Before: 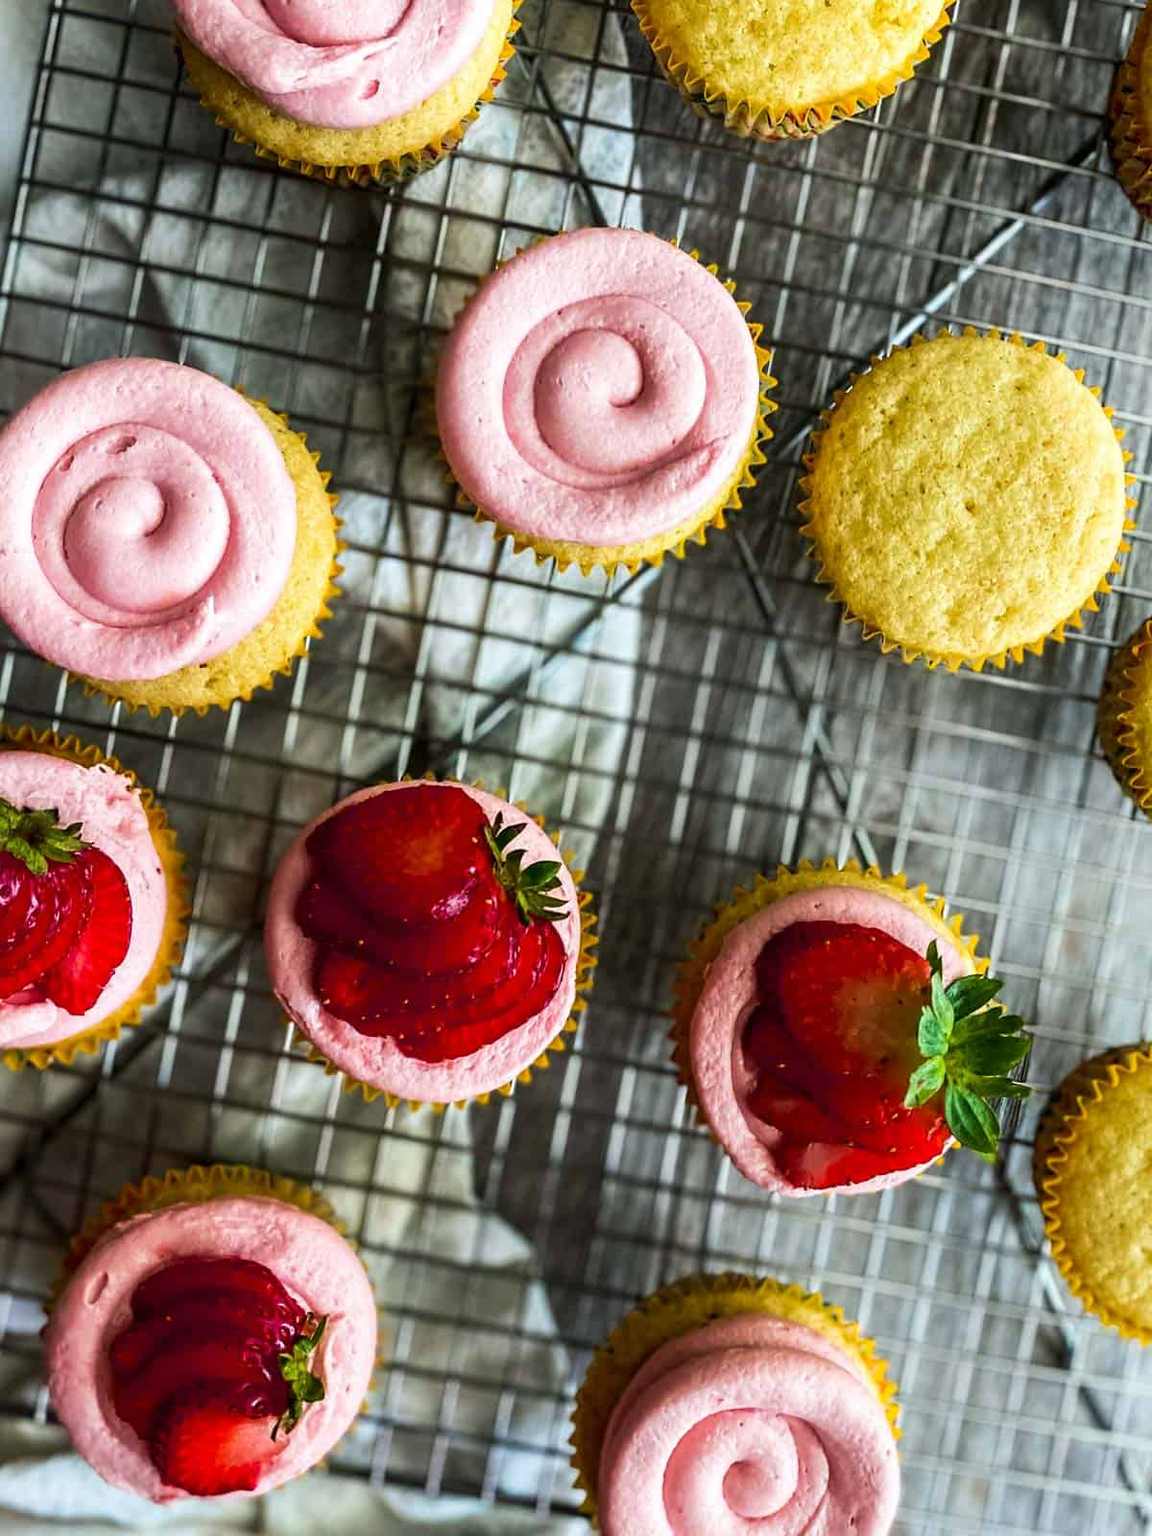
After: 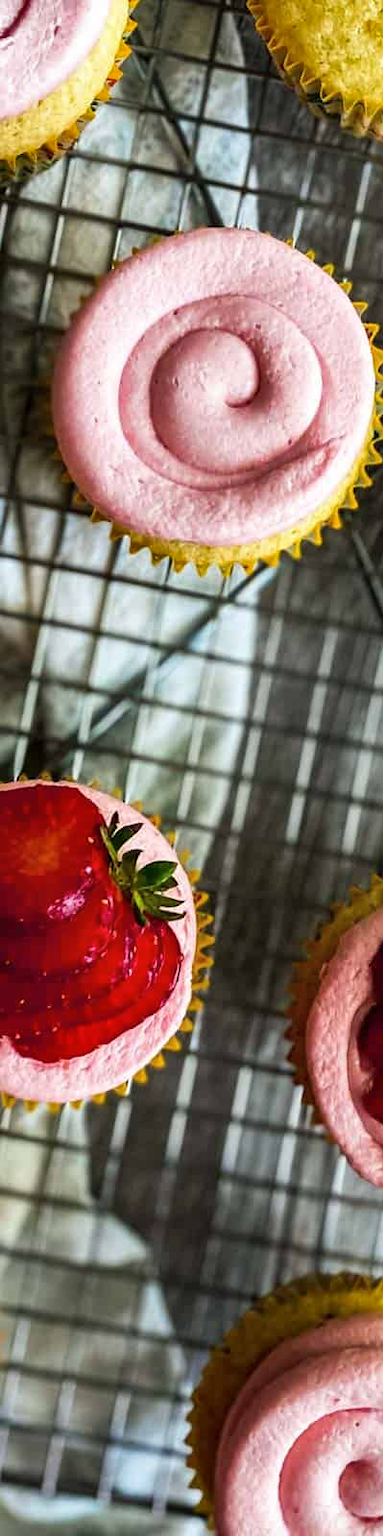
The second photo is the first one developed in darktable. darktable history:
crop: left 33.36%, right 33.36%
shadows and highlights: white point adjustment 0.1, highlights -70, soften with gaussian
